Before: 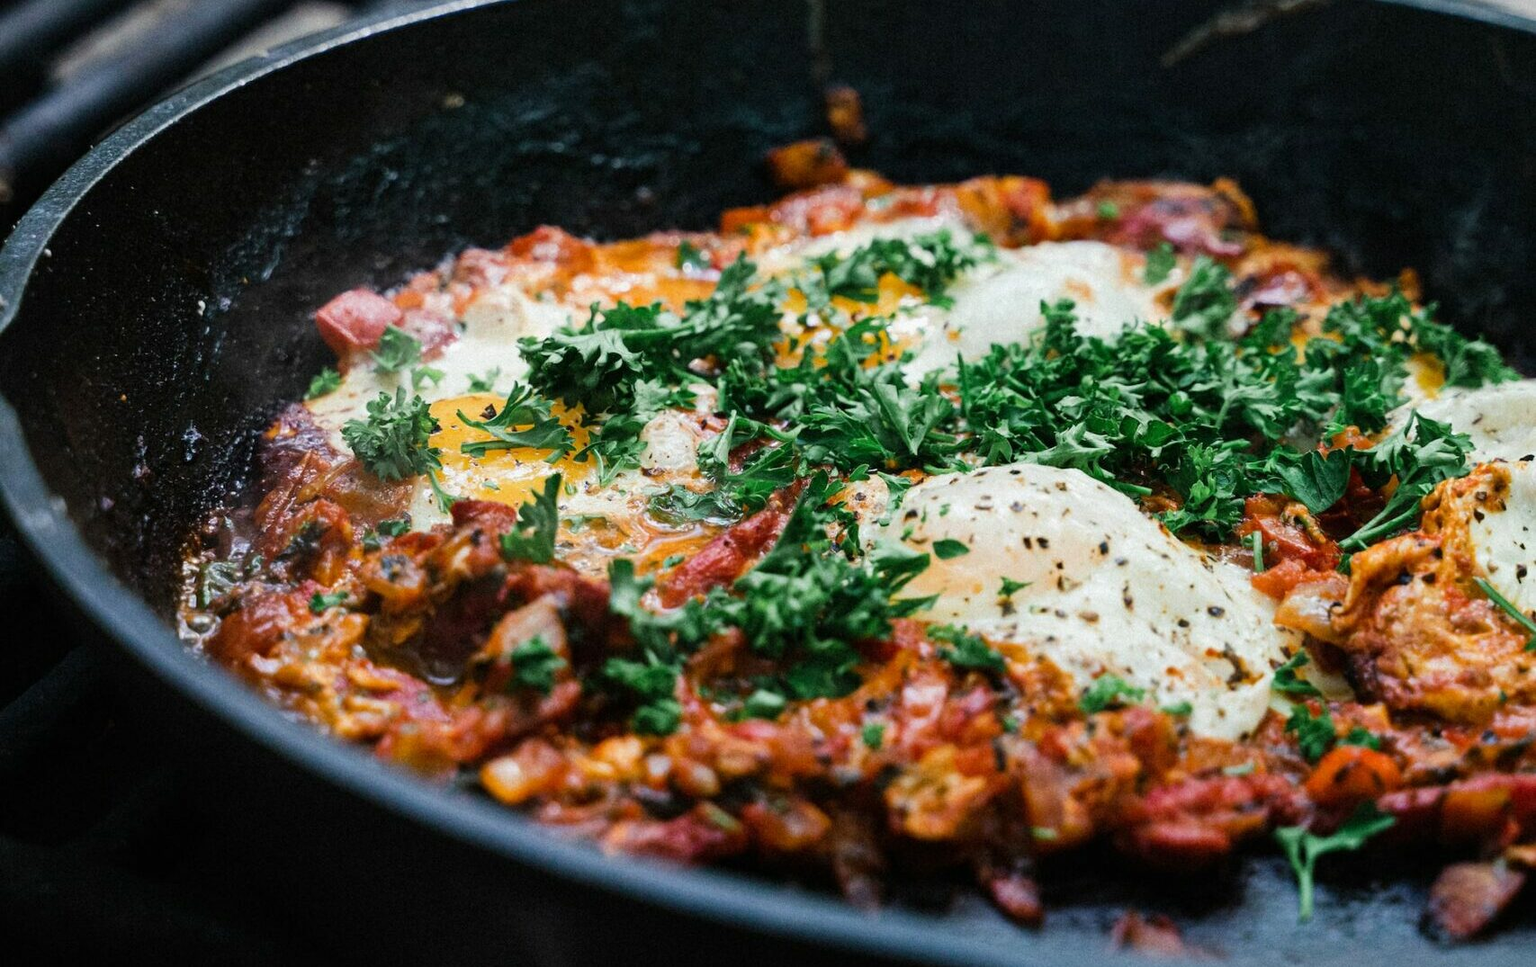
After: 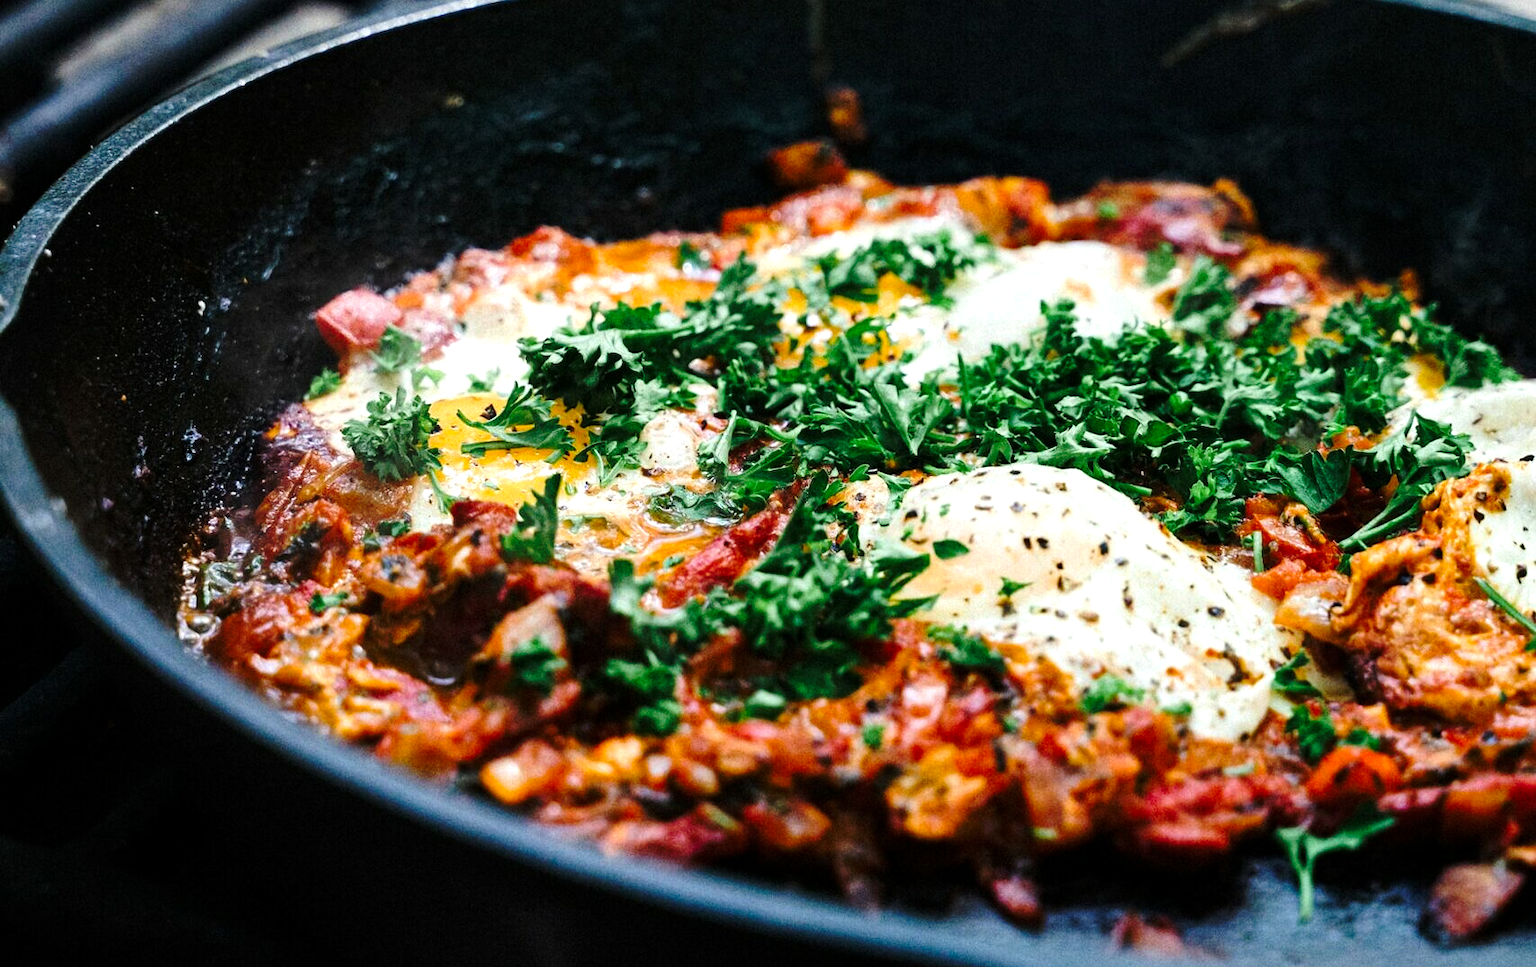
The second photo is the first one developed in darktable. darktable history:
exposure: black level correction 0.001, exposure 0.5 EV, compensate exposure bias true, compensate highlight preservation false
base curve: curves: ch0 [(0, 0) (0.073, 0.04) (0.157, 0.139) (0.492, 0.492) (0.758, 0.758) (1, 1)], preserve colors none
